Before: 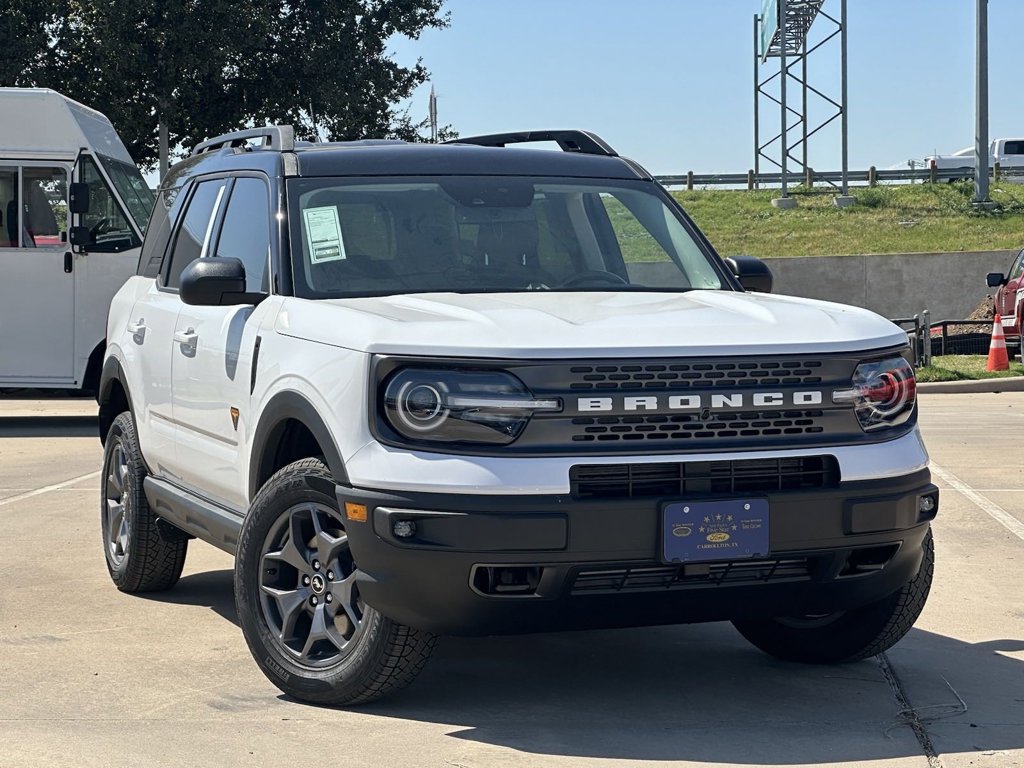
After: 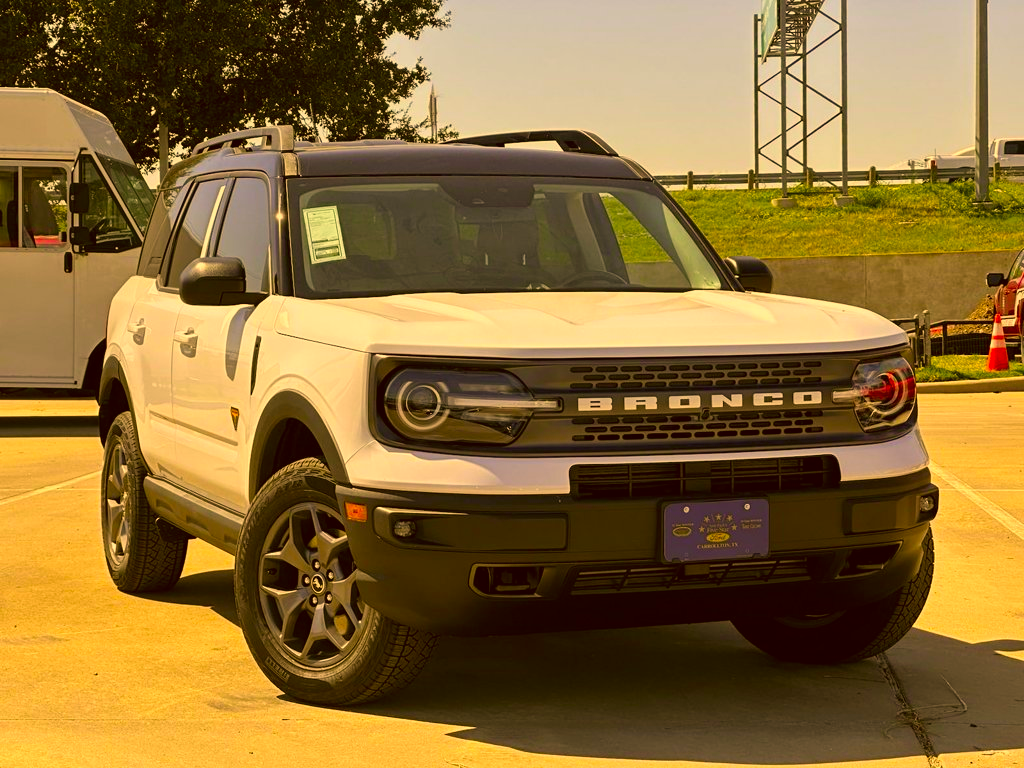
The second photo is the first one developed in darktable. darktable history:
contrast brightness saturation: saturation -0.056
color correction: highlights a* 10.53, highlights b* 30.66, shadows a* 2.64, shadows b* 17.7, saturation 1.76
